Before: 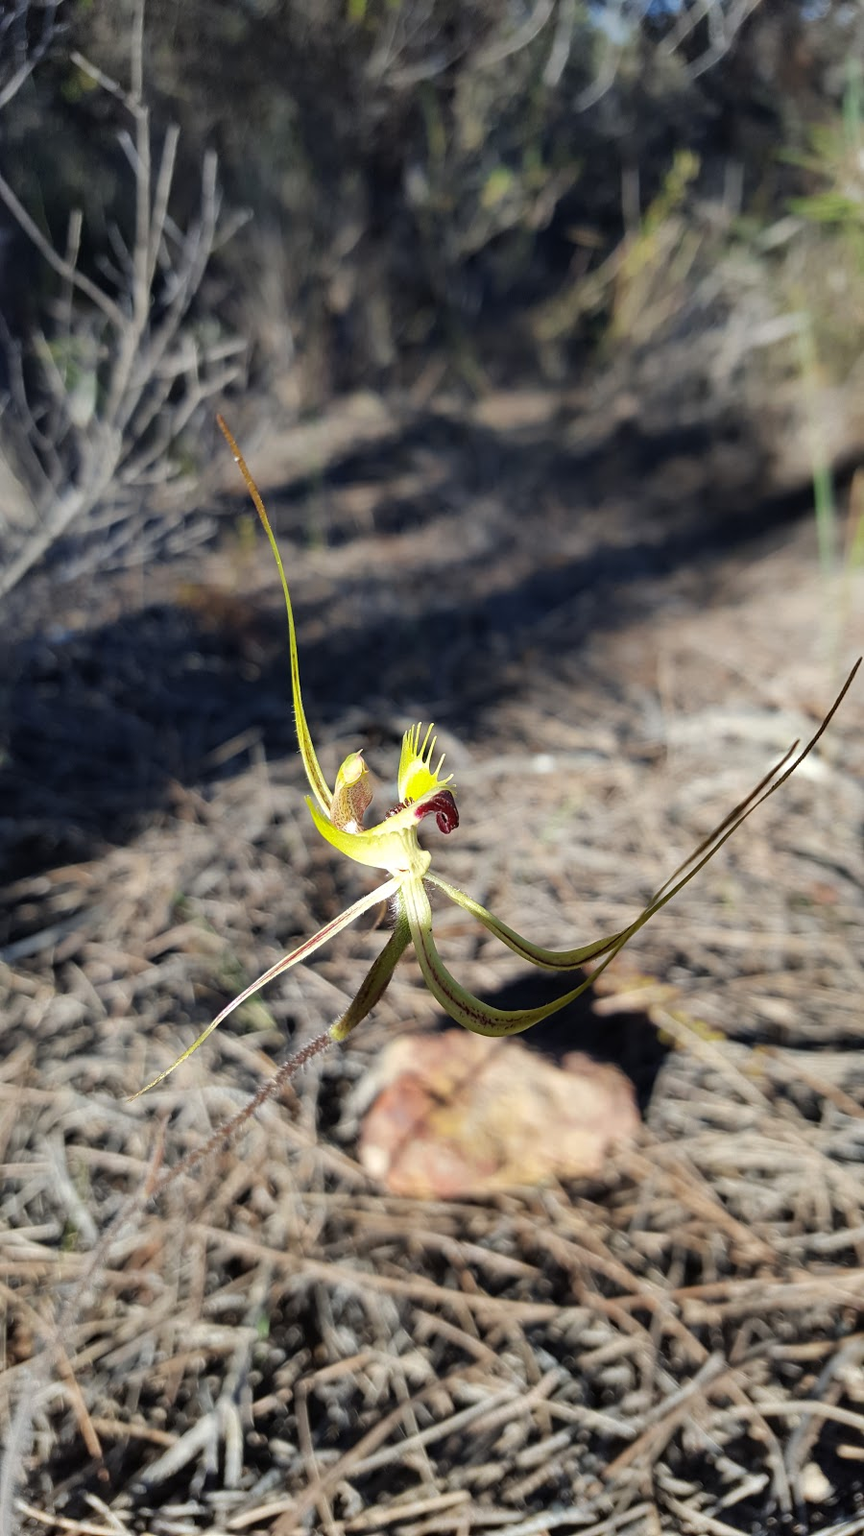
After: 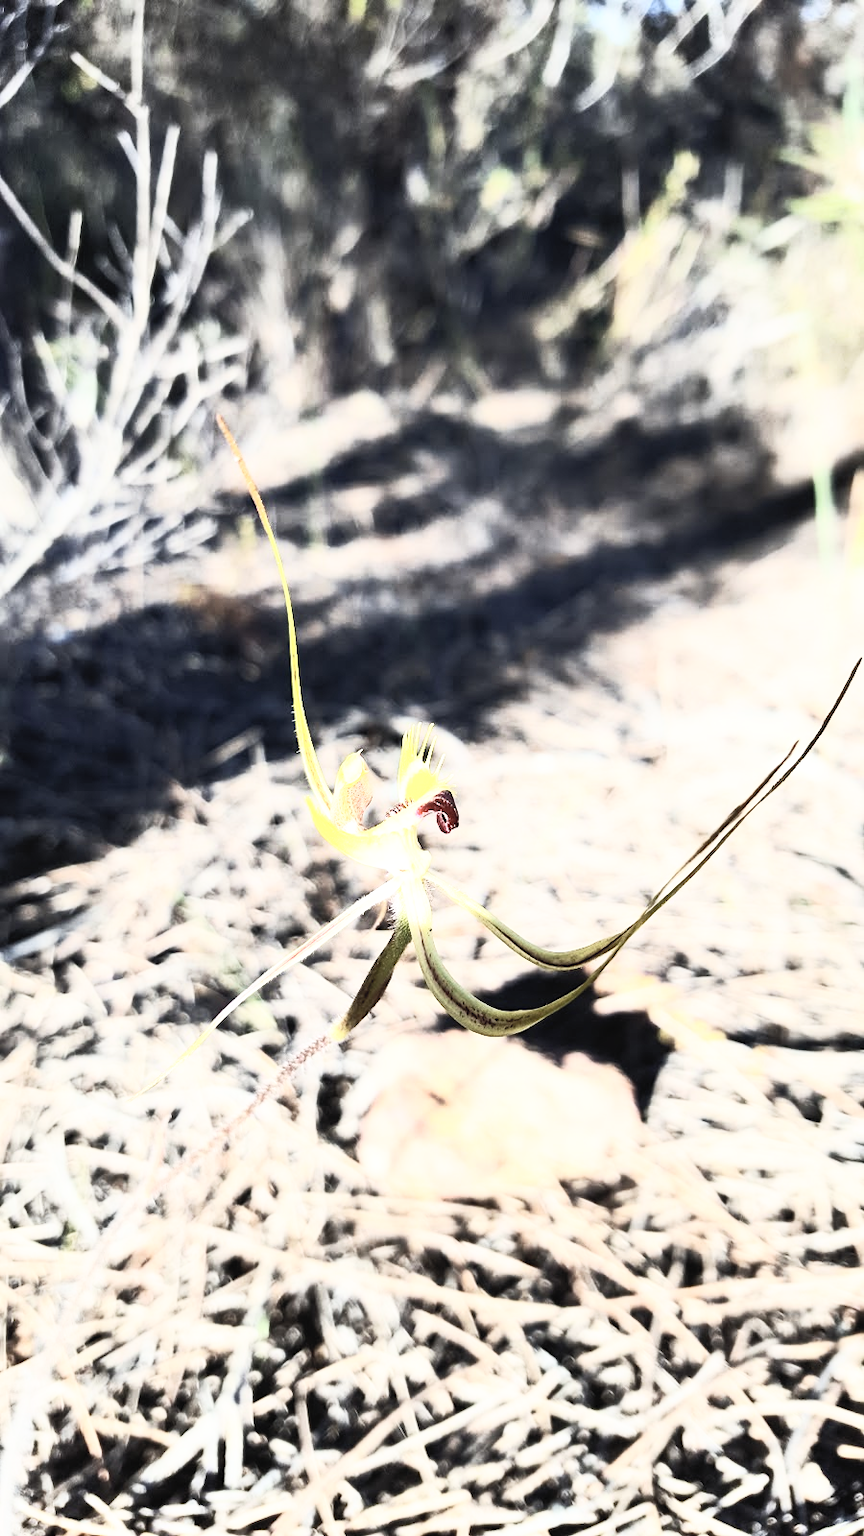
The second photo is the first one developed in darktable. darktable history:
base curve: curves: ch0 [(0, 0) (0.005, 0.002) (0.15, 0.3) (0.4, 0.7) (0.75, 0.95) (1, 1)], preserve colors none
contrast brightness saturation: contrast 0.57, brightness 0.57, saturation -0.34
